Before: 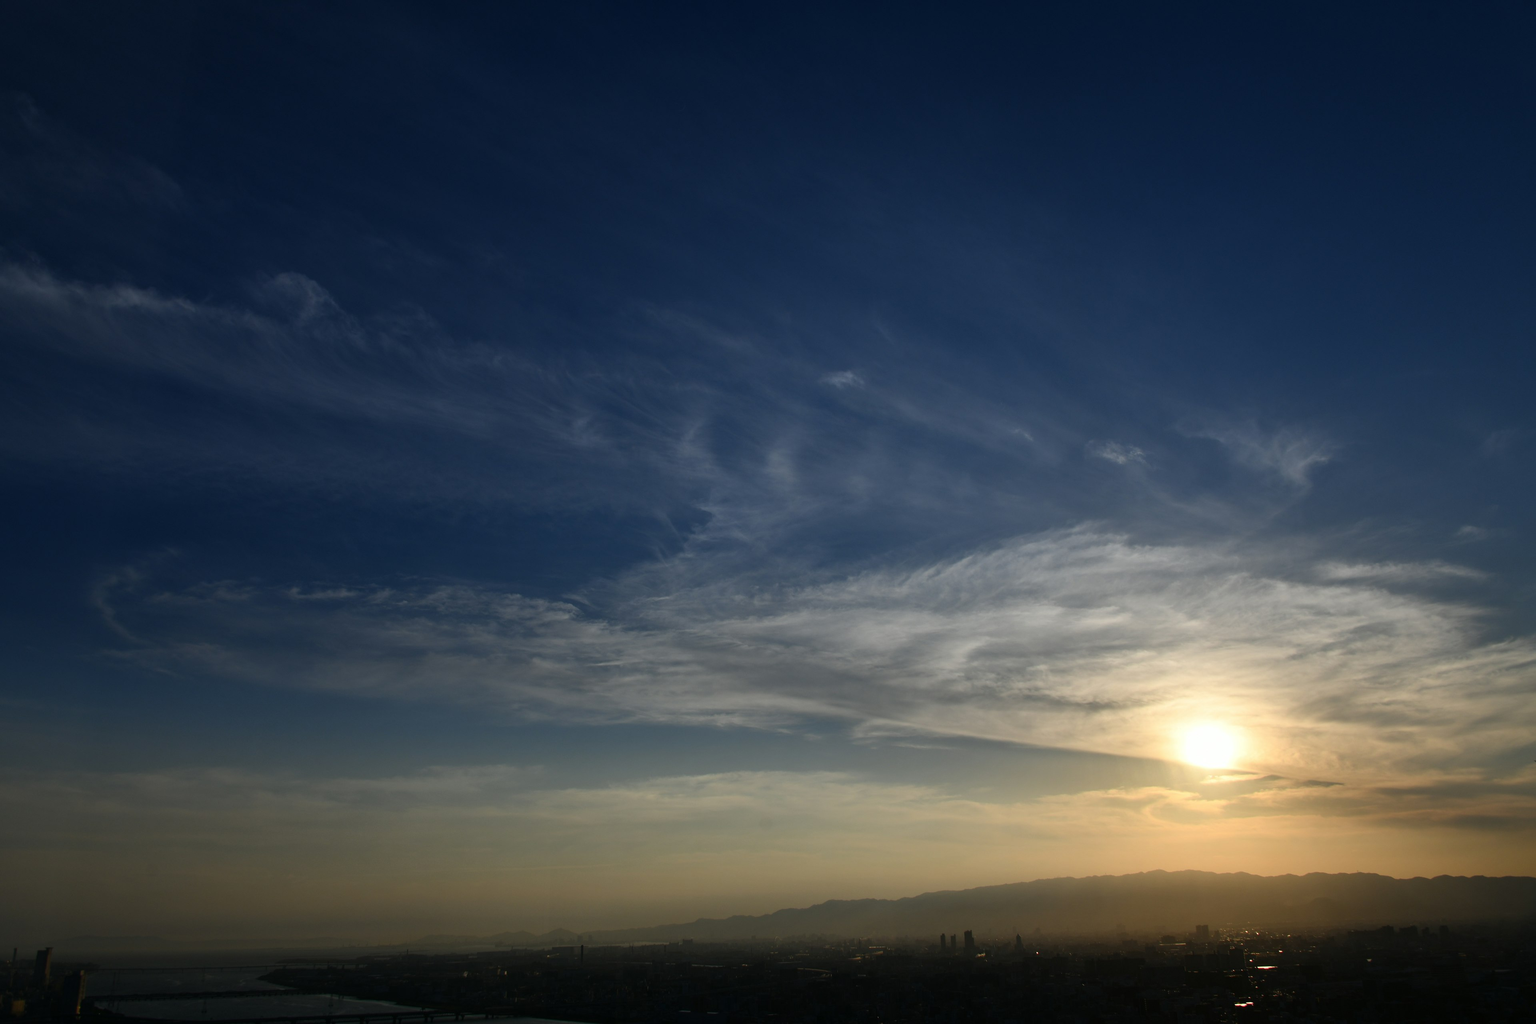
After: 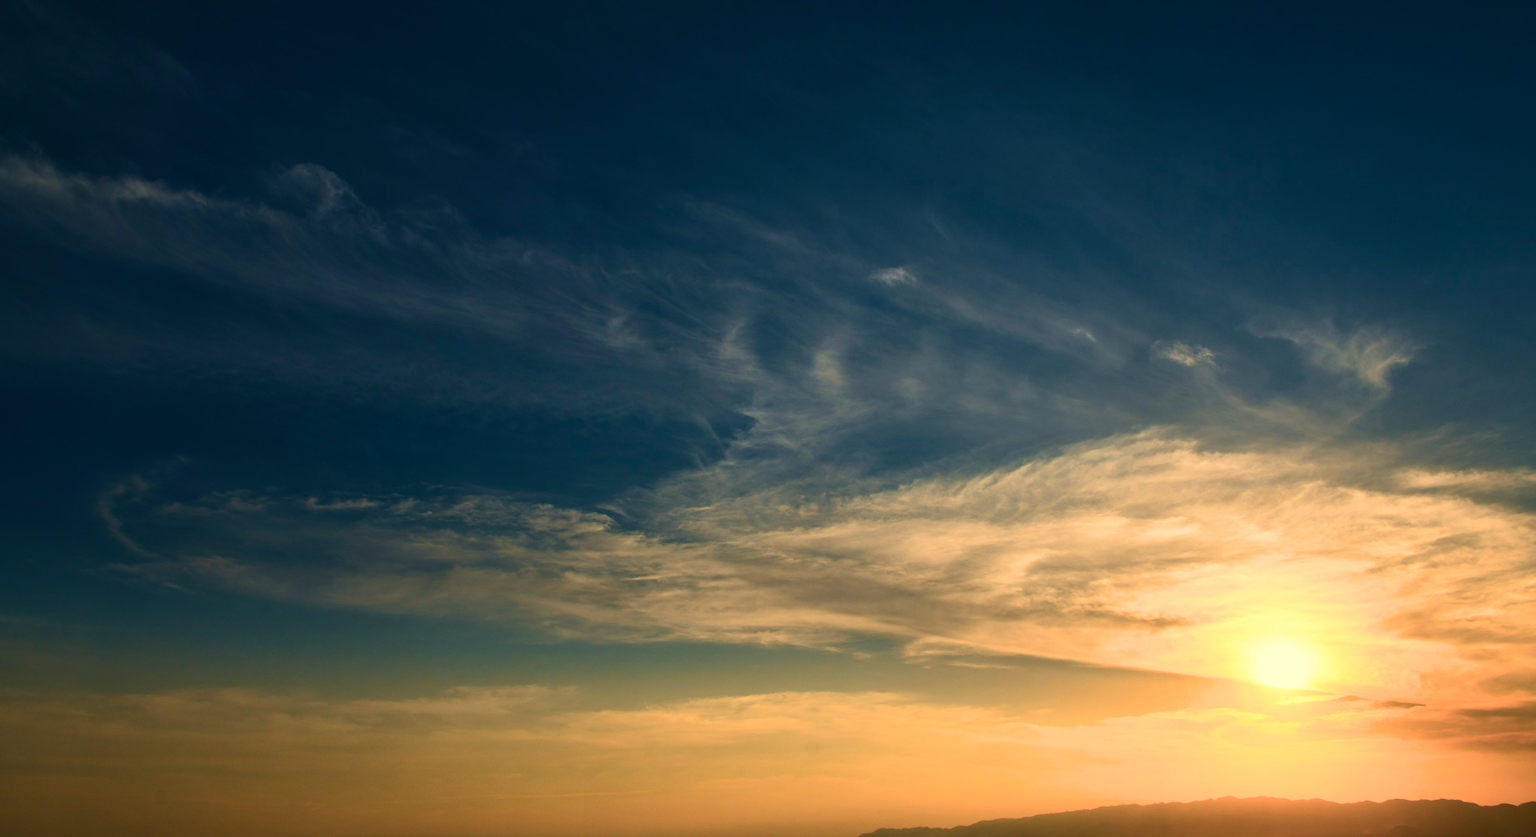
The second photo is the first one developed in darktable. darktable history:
contrast brightness saturation: contrast 0.24, brightness 0.09
exposure: exposure 0.29 EV, compensate highlight preservation false
crop and rotate: angle 0.03°, top 11.643%, right 5.651%, bottom 11.189%
white balance: red 1.138, green 0.996, blue 0.812
velvia: strength 67.07%, mid-tones bias 0.972
color zones: curves: ch1 [(0.235, 0.558) (0.75, 0.5)]; ch2 [(0.25, 0.462) (0.749, 0.457)], mix 25.94%
